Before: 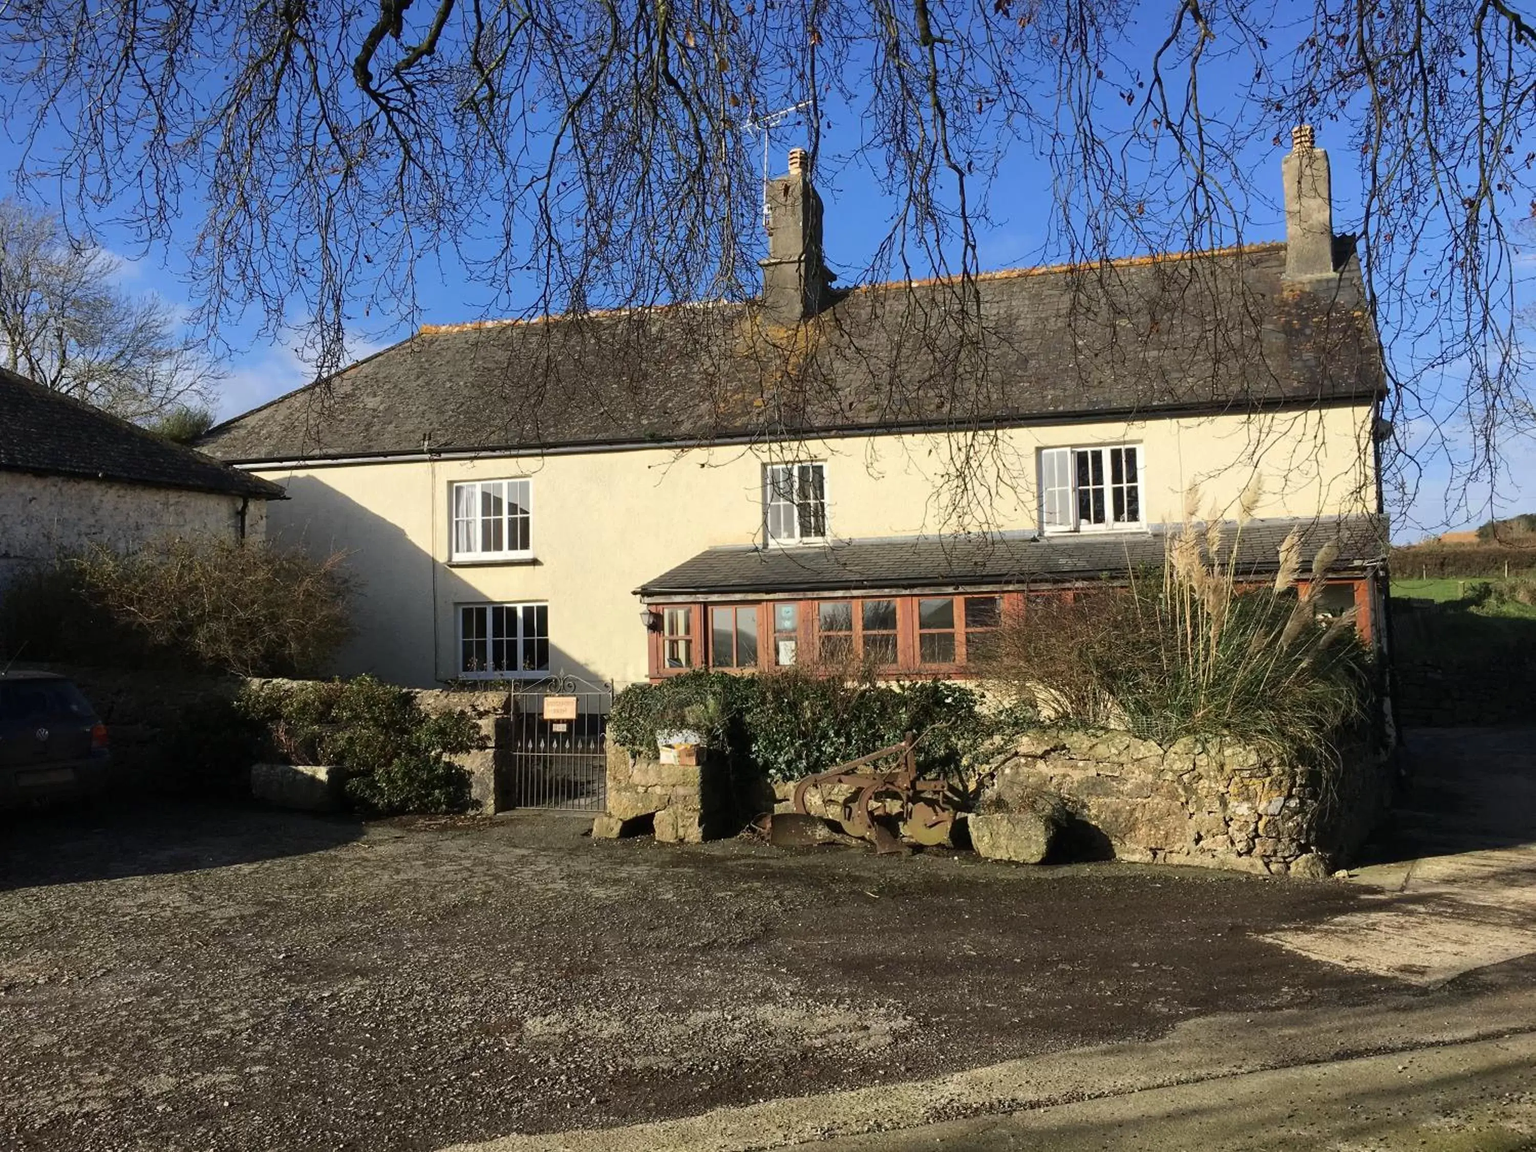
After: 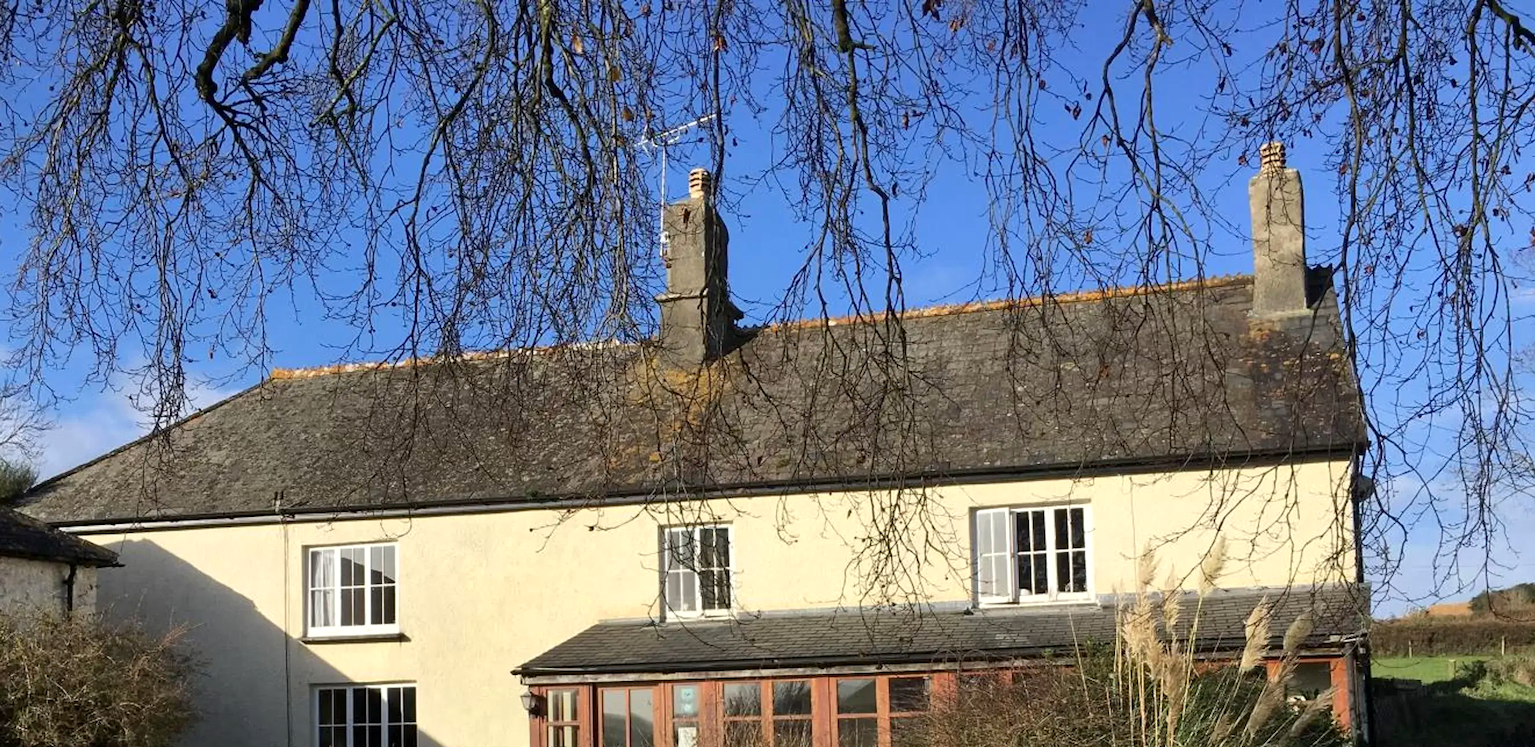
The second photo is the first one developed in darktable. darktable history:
crop and rotate: left 11.812%, bottom 42.776%
shadows and highlights: shadows color adjustment 97.66%, soften with gaussian
exposure: black level correction 0.002, exposure 0.15 EV, compensate highlight preservation false
